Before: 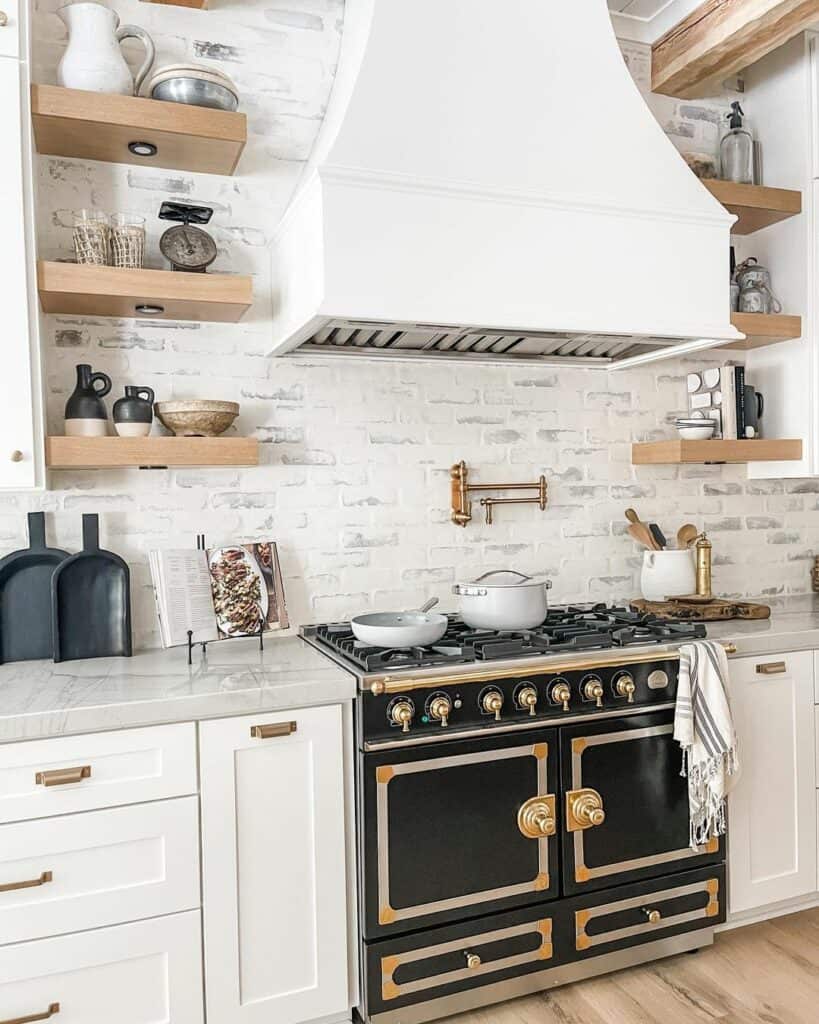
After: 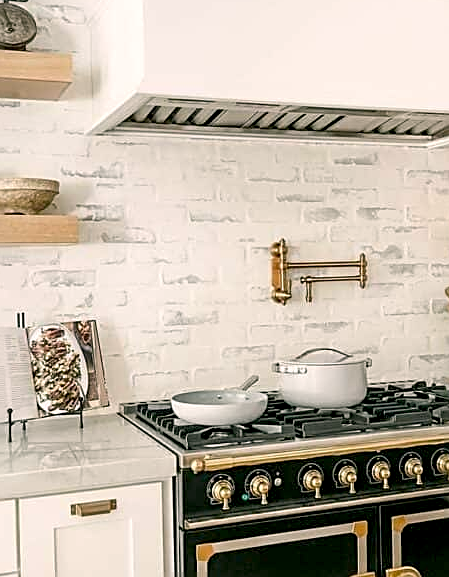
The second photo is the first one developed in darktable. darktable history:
crop and rotate: left 22.04%, top 21.77%, right 23.093%, bottom 21.802%
color correction: highlights a* 4.29, highlights b* 4.99, shadows a* -7.23, shadows b* 4.82
exposure: black level correction 0.009, exposure 0.016 EV, compensate exposure bias true, compensate highlight preservation false
sharpen: on, module defaults
